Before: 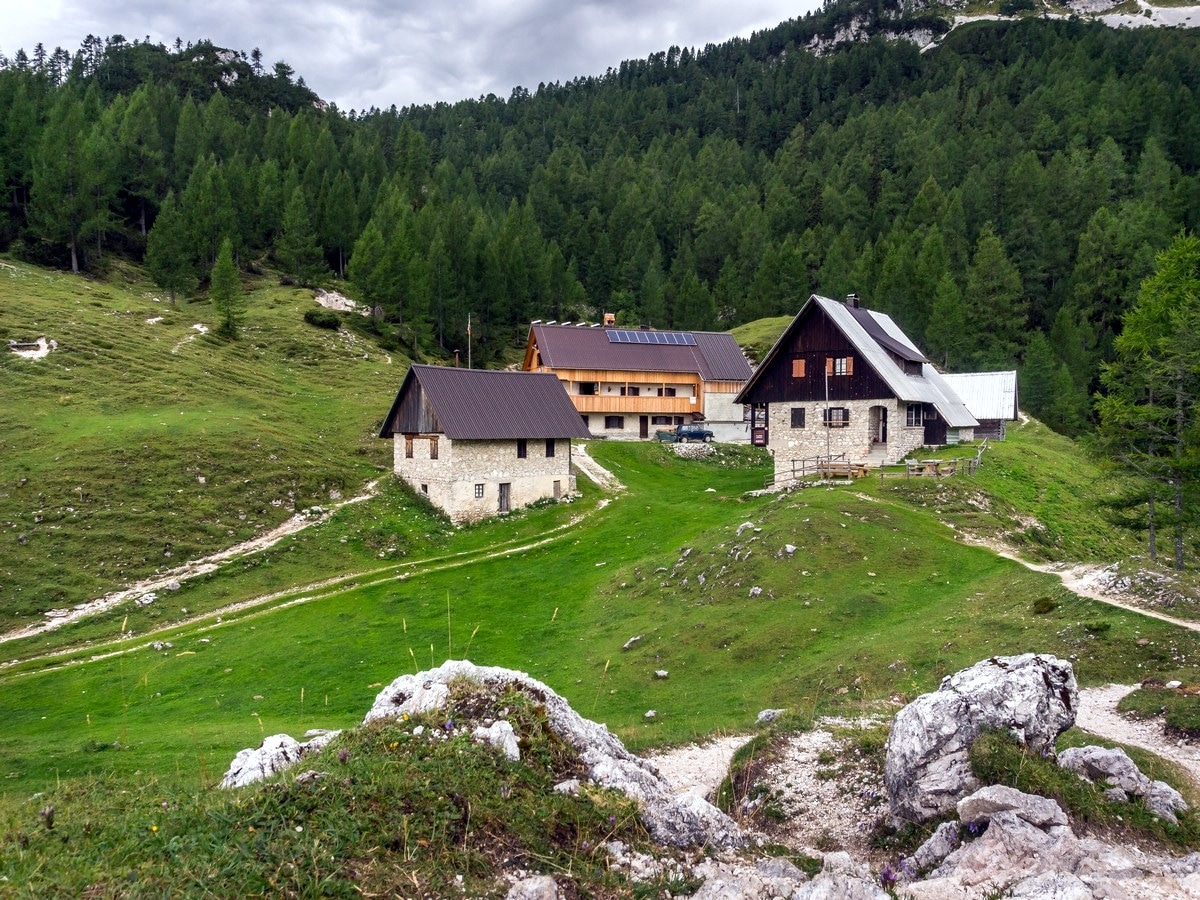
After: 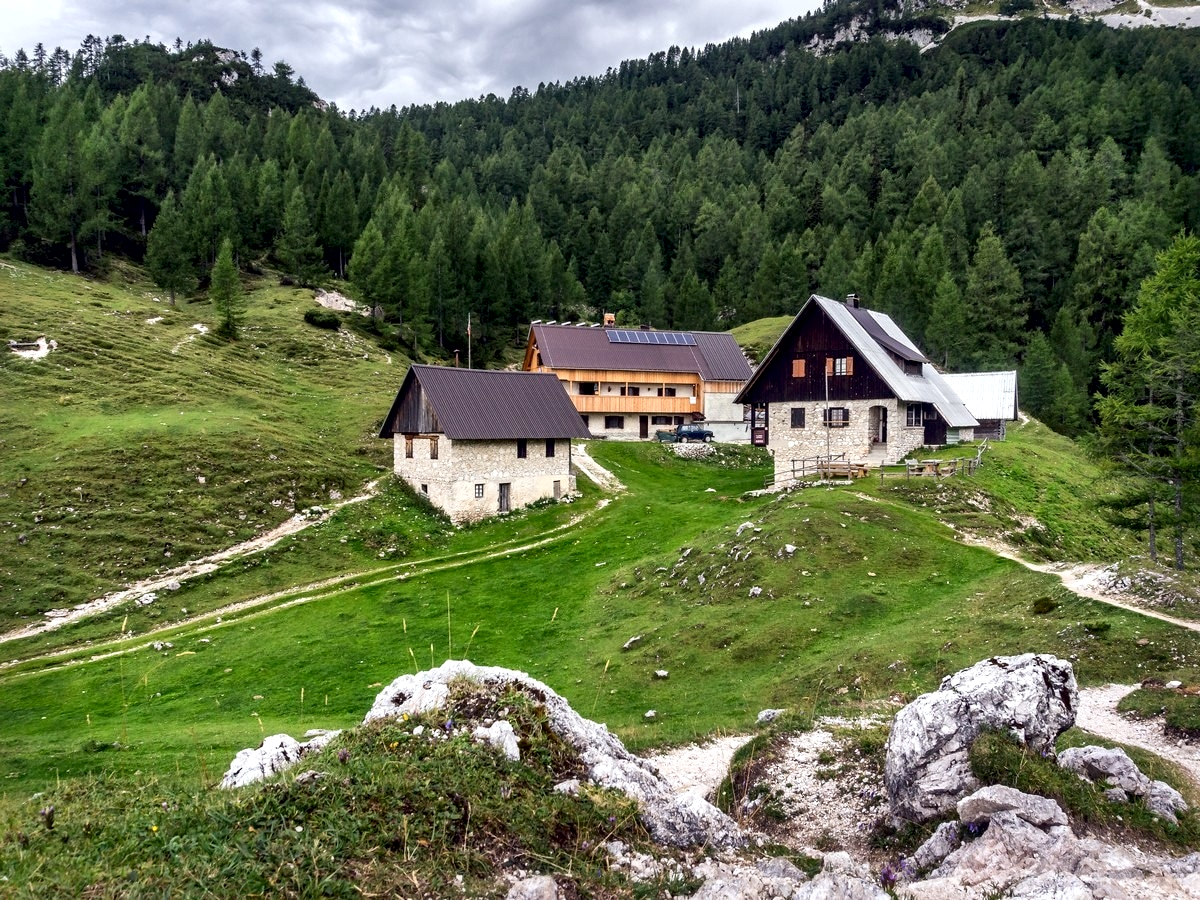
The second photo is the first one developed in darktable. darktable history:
color correction: highlights b* -0.038, saturation 0.991
local contrast: mode bilateral grid, contrast 20, coarseness 50, detail 172%, midtone range 0.2
